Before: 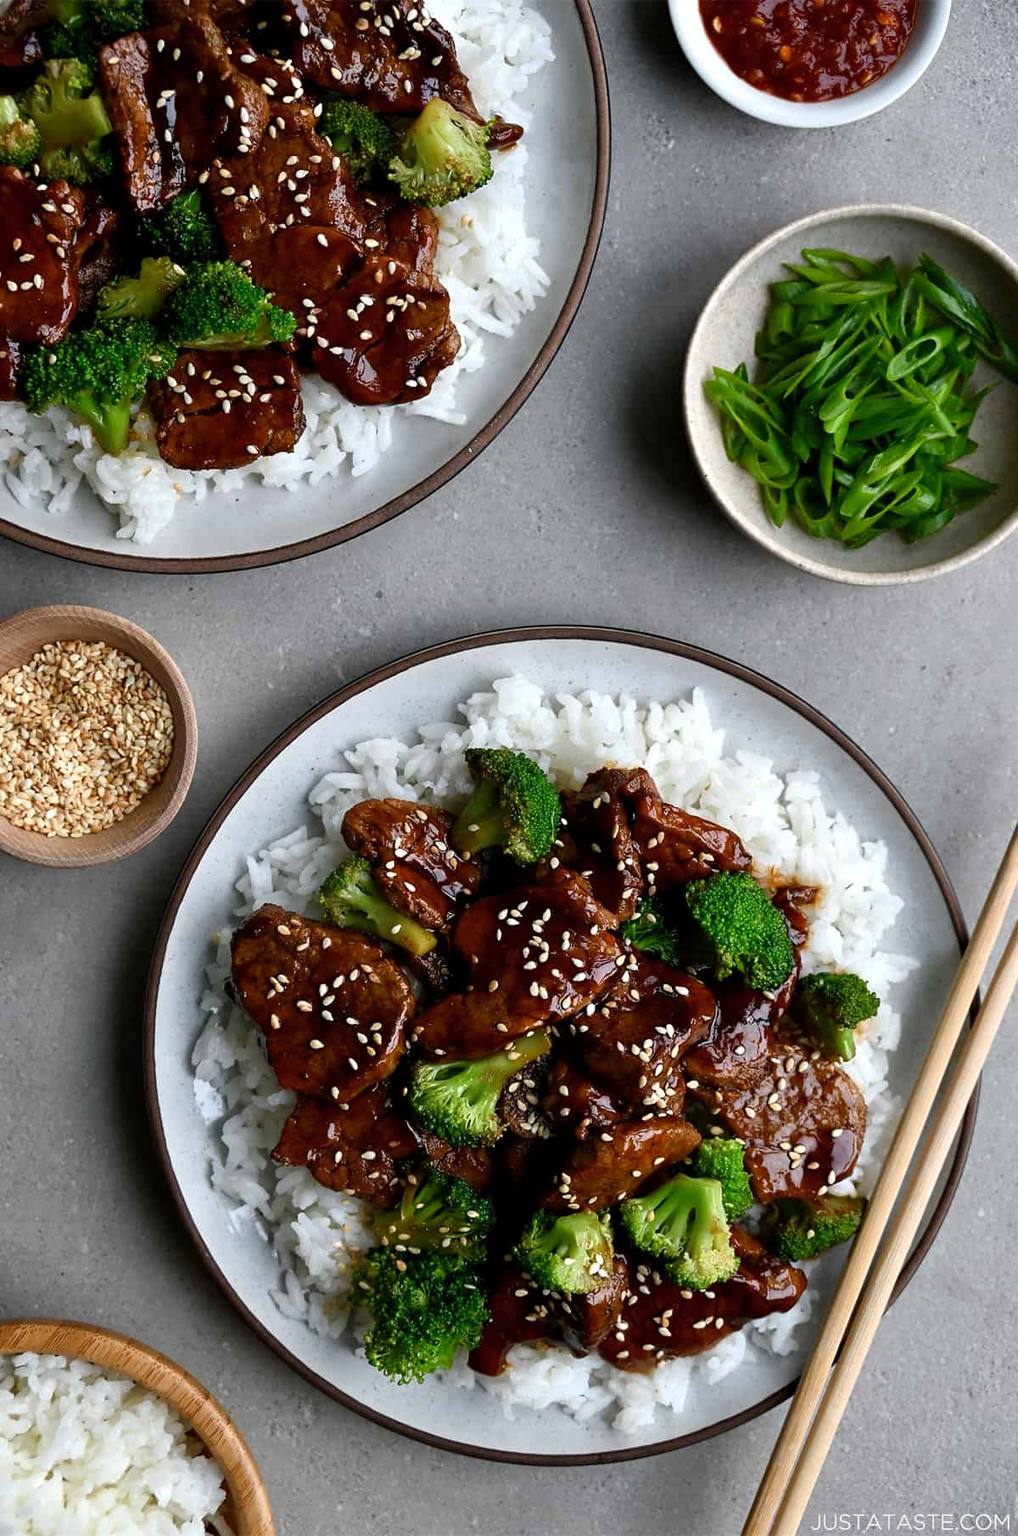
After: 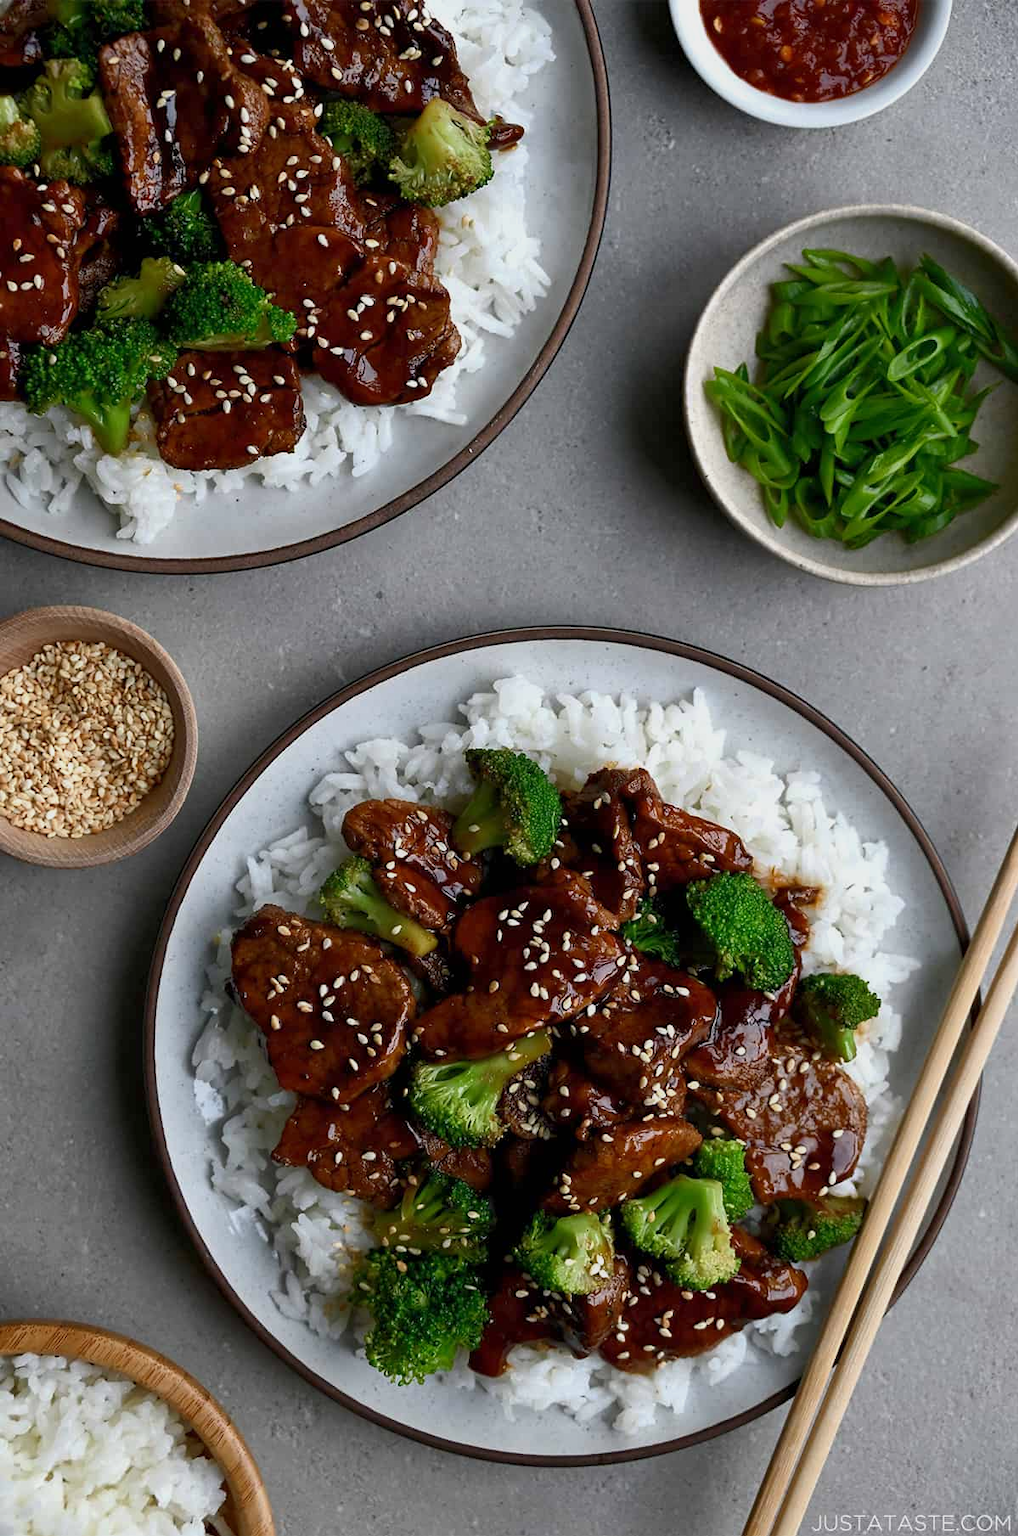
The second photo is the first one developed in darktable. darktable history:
tone equalizer: -8 EV 0.237 EV, -7 EV 0.4 EV, -6 EV 0.38 EV, -5 EV 0.254 EV, -3 EV -0.251 EV, -2 EV -0.39 EV, -1 EV -0.408 EV, +0 EV -0.243 EV
crop: left 0.005%
